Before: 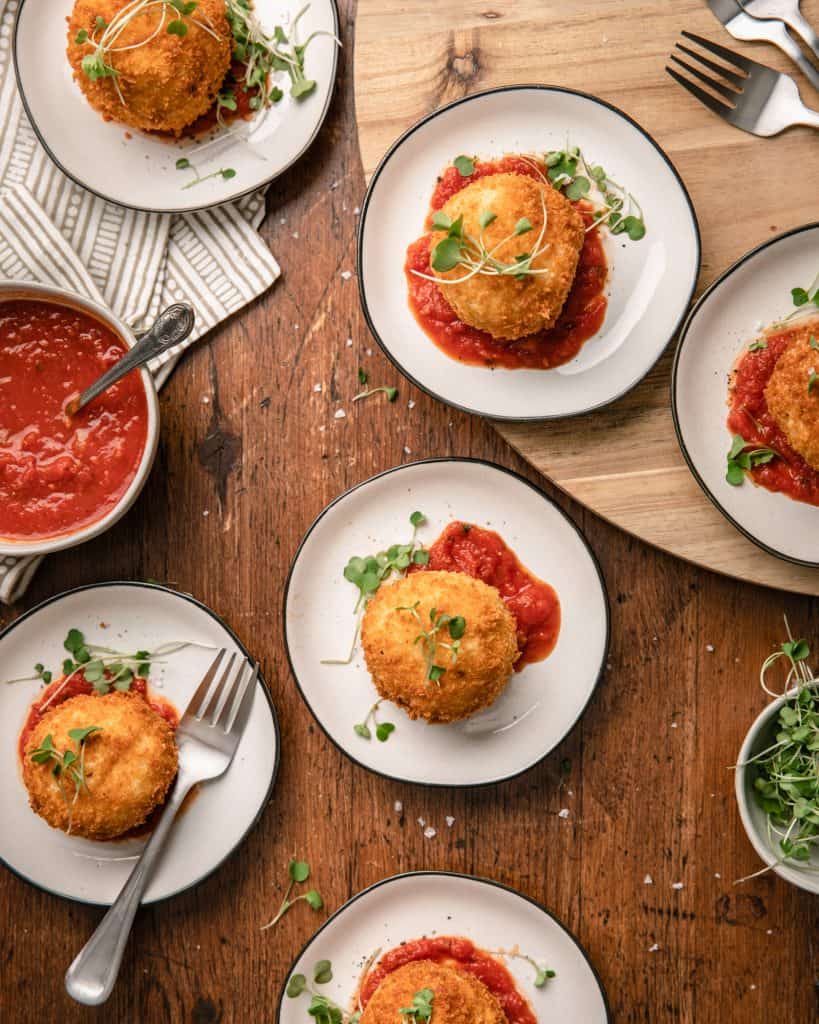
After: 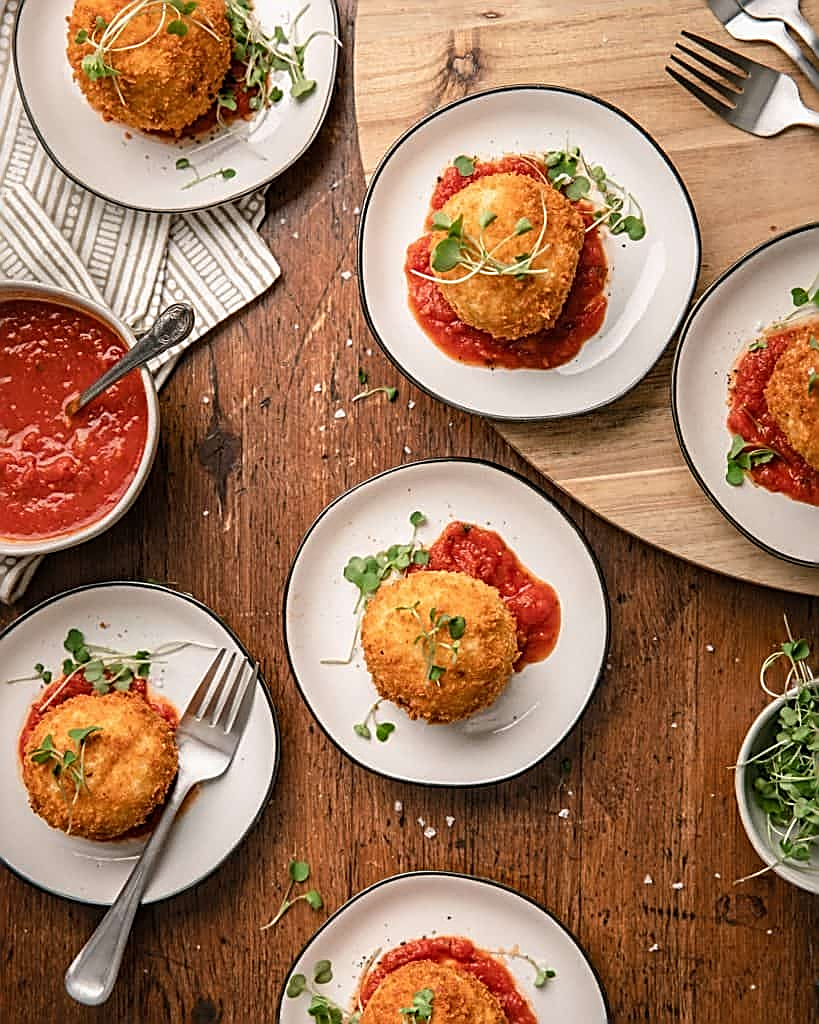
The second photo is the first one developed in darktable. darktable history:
sharpen: amount 0.988
